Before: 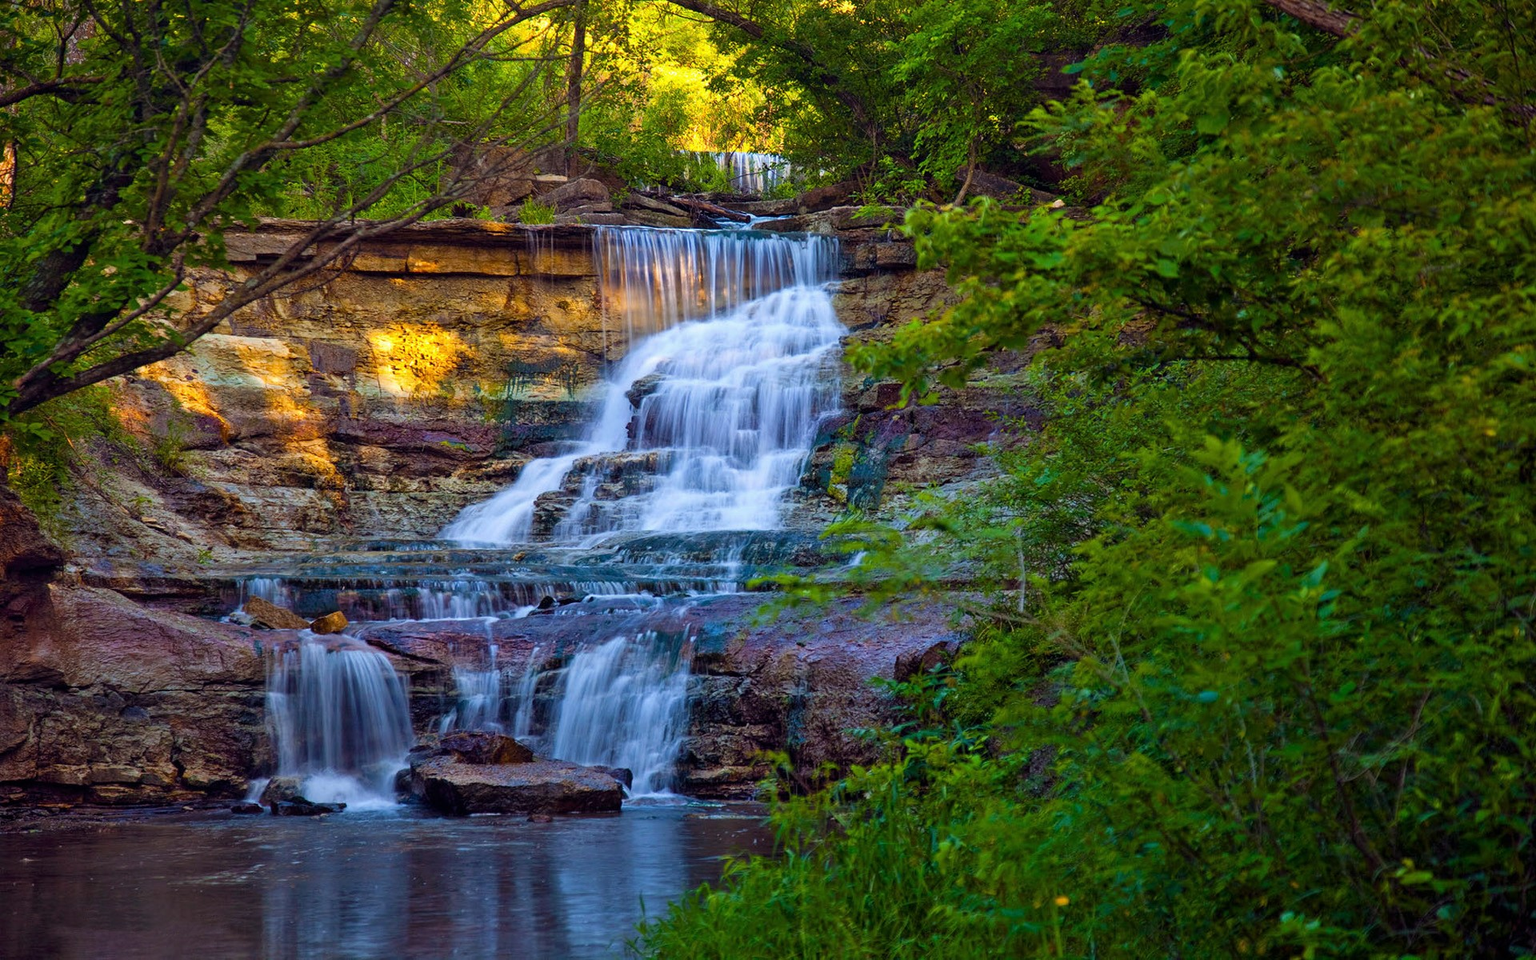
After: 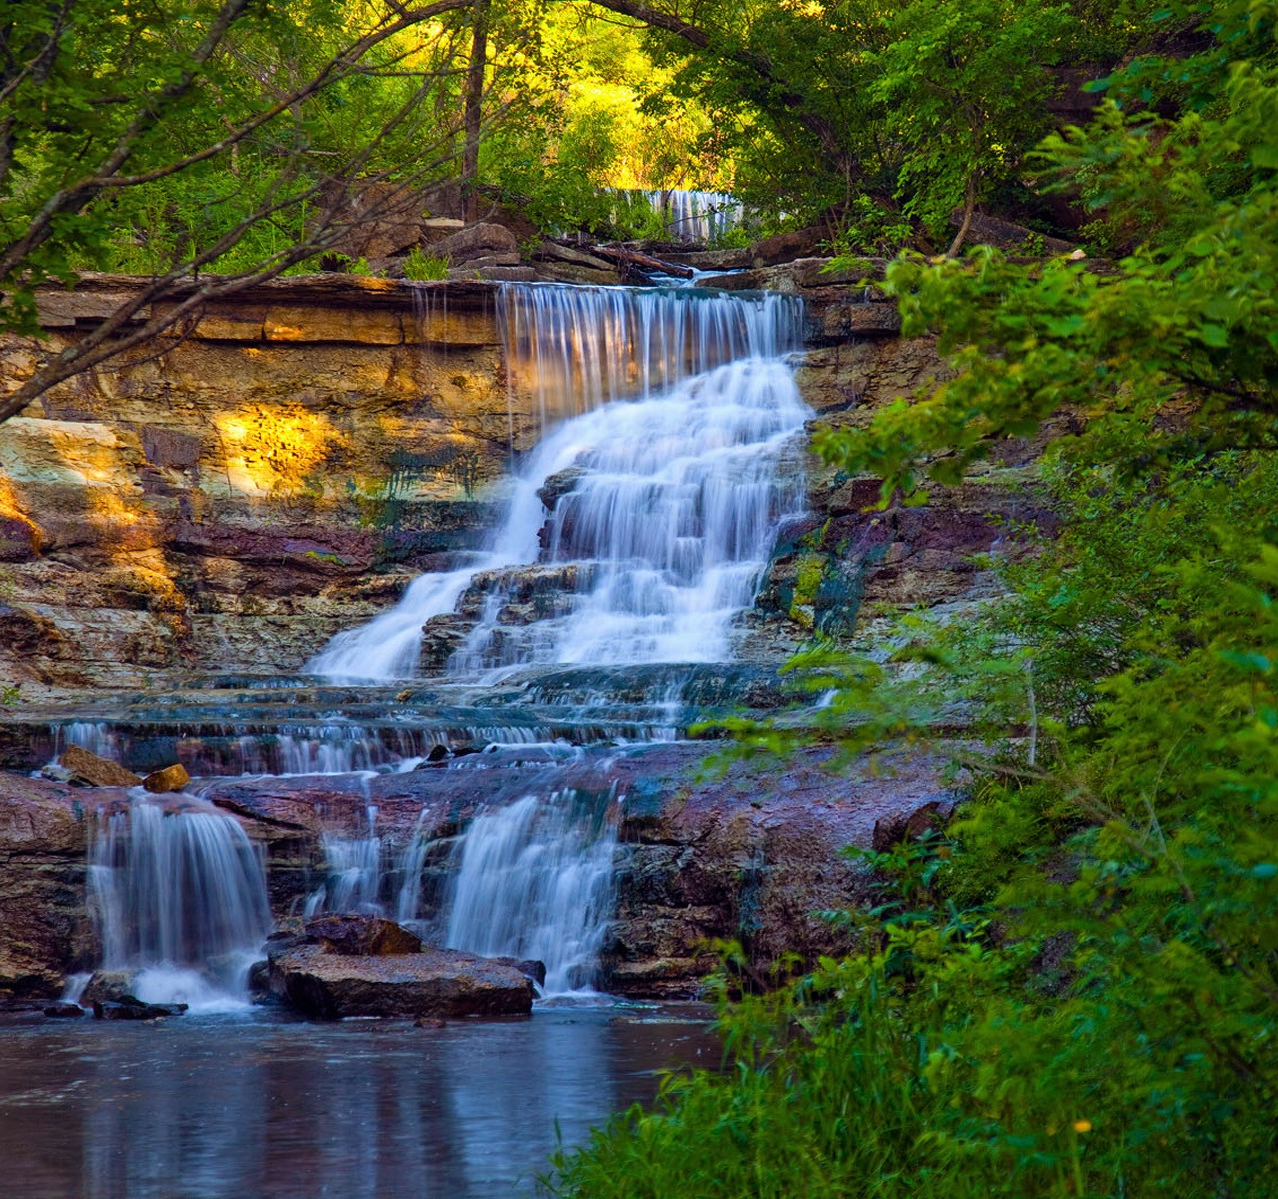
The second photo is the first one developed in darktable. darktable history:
crop and rotate: left 12.761%, right 20.637%
